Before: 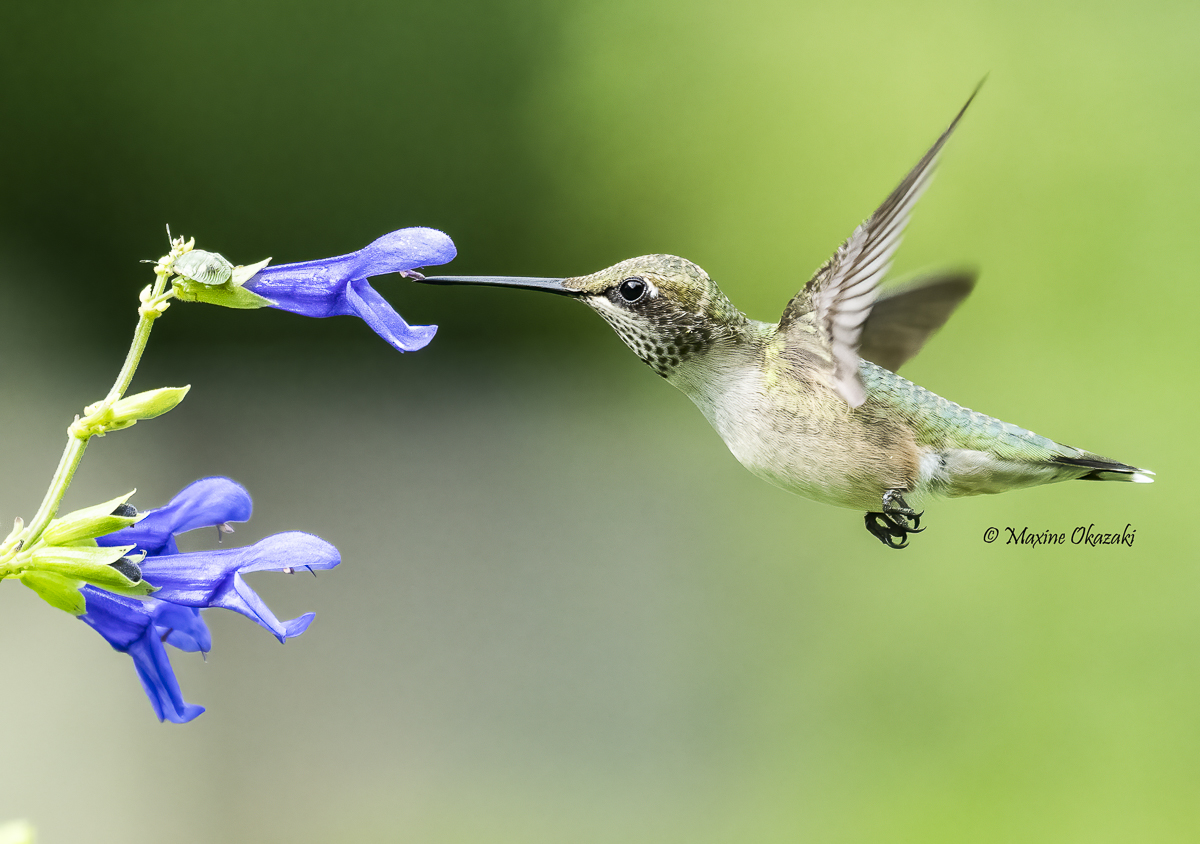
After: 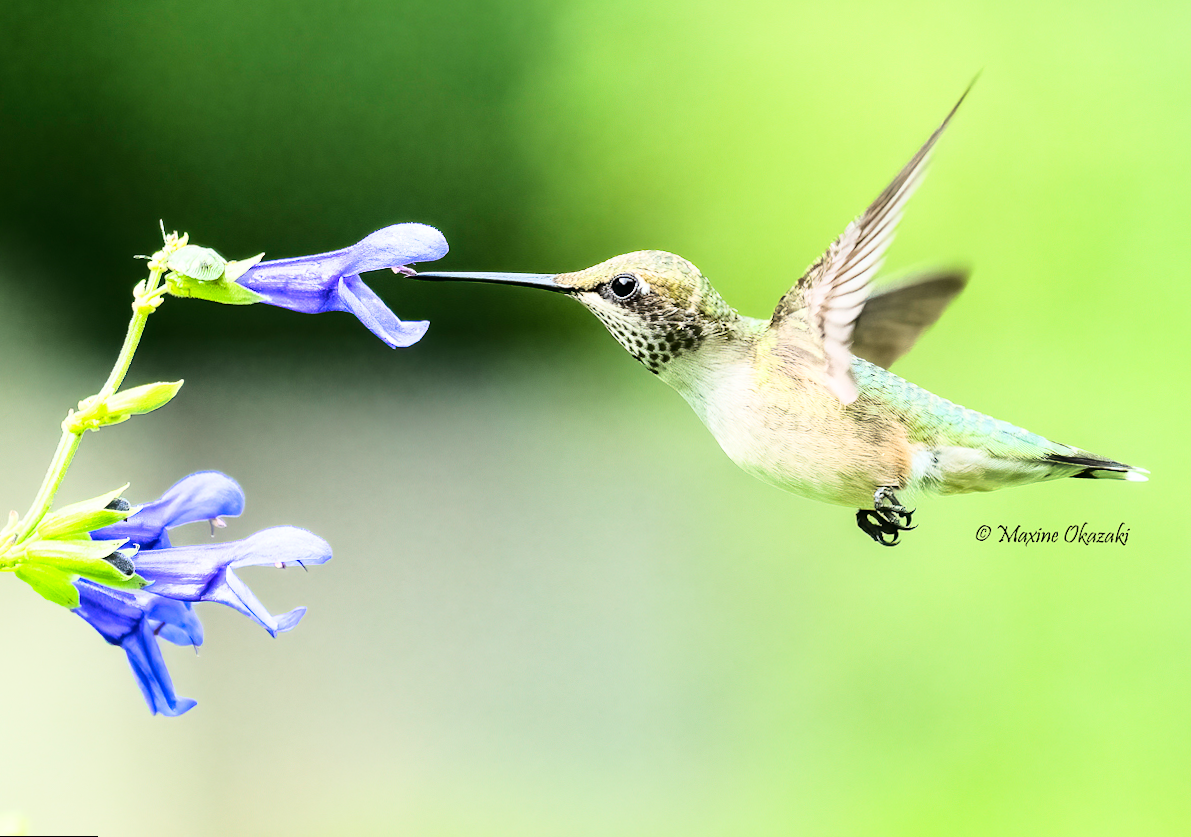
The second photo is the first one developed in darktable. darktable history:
rotate and perspective: rotation 0.192°, lens shift (horizontal) -0.015, crop left 0.005, crop right 0.996, crop top 0.006, crop bottom 0.99
base curve: curves: ch0 [(0, 0) (0.032, 0.037) (0.105, 0.228) (0.435, 0.76) (0.856, 0.983) (1, 1)]
